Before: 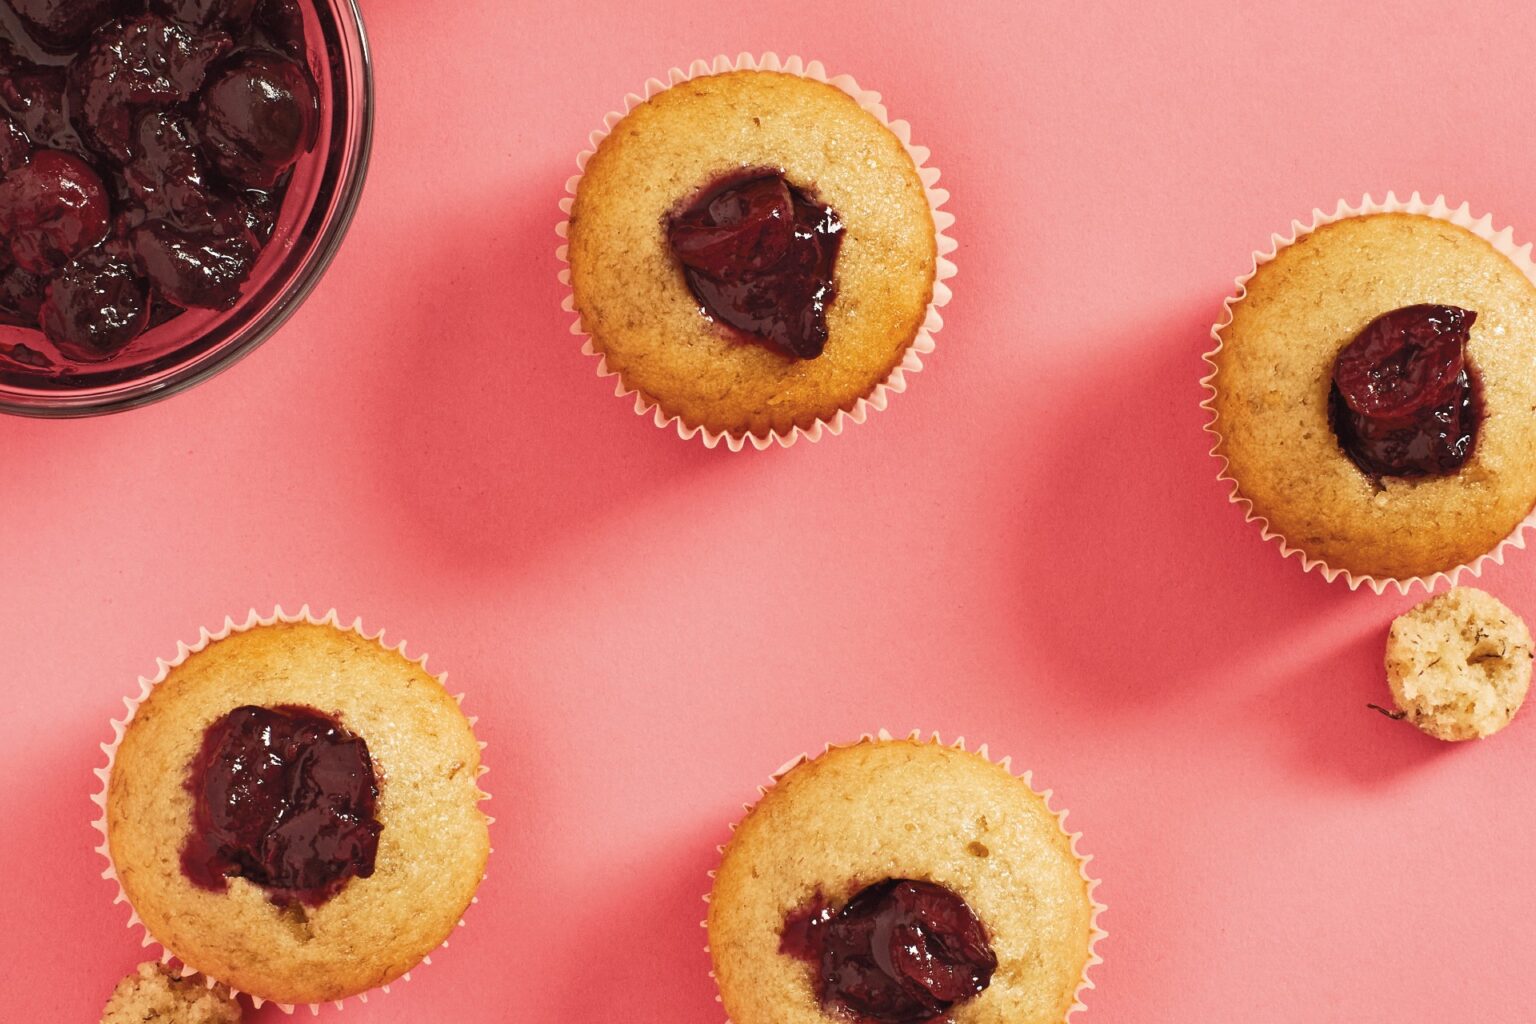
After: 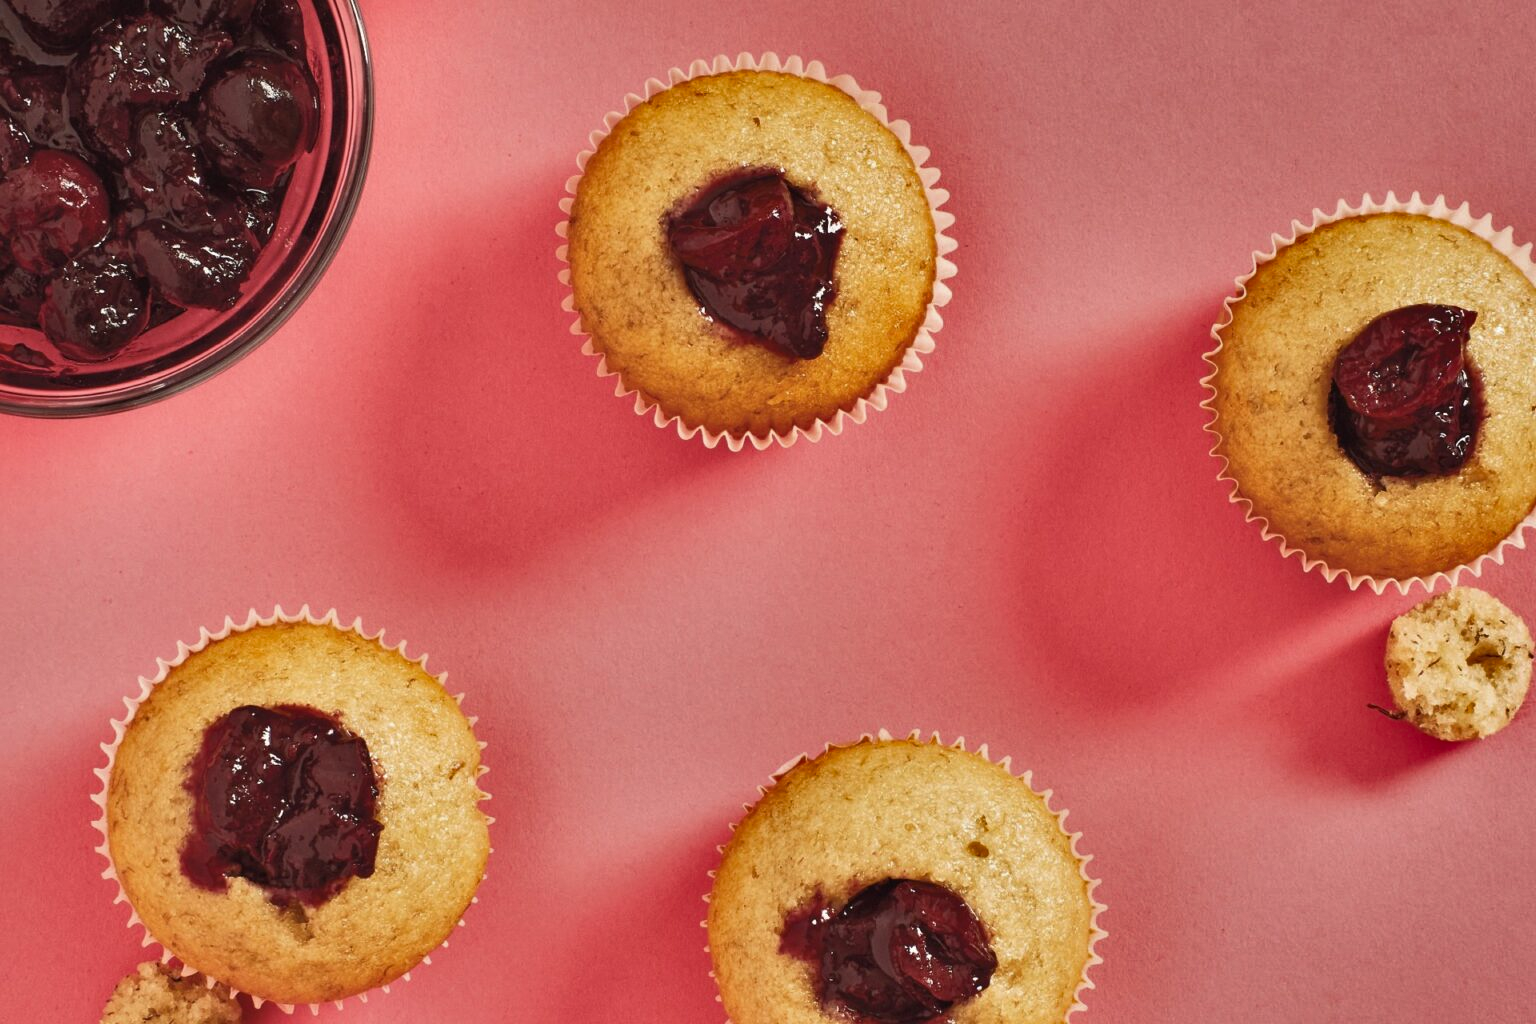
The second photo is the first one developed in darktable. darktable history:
shadows and highlights: shadows 20.75, highlights -82.29, soften with gaussian
